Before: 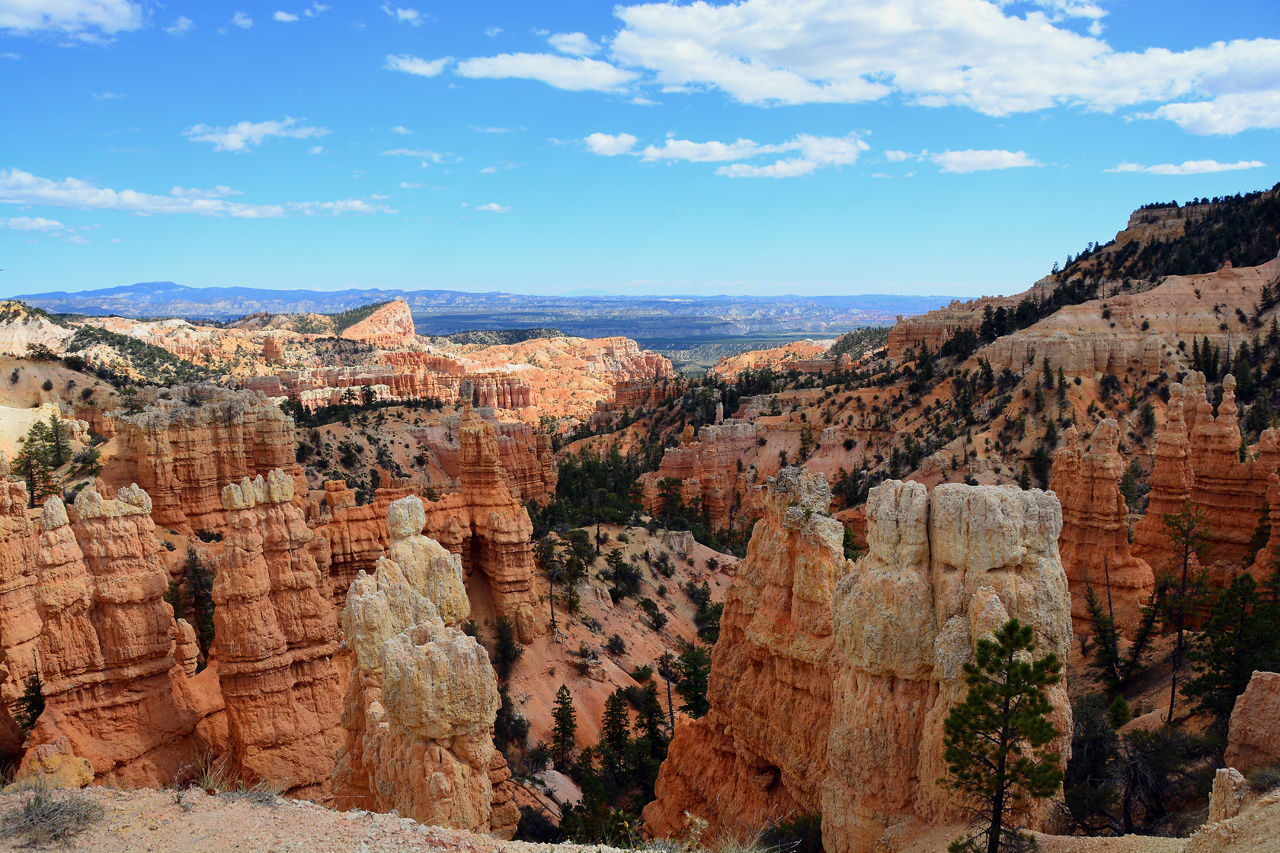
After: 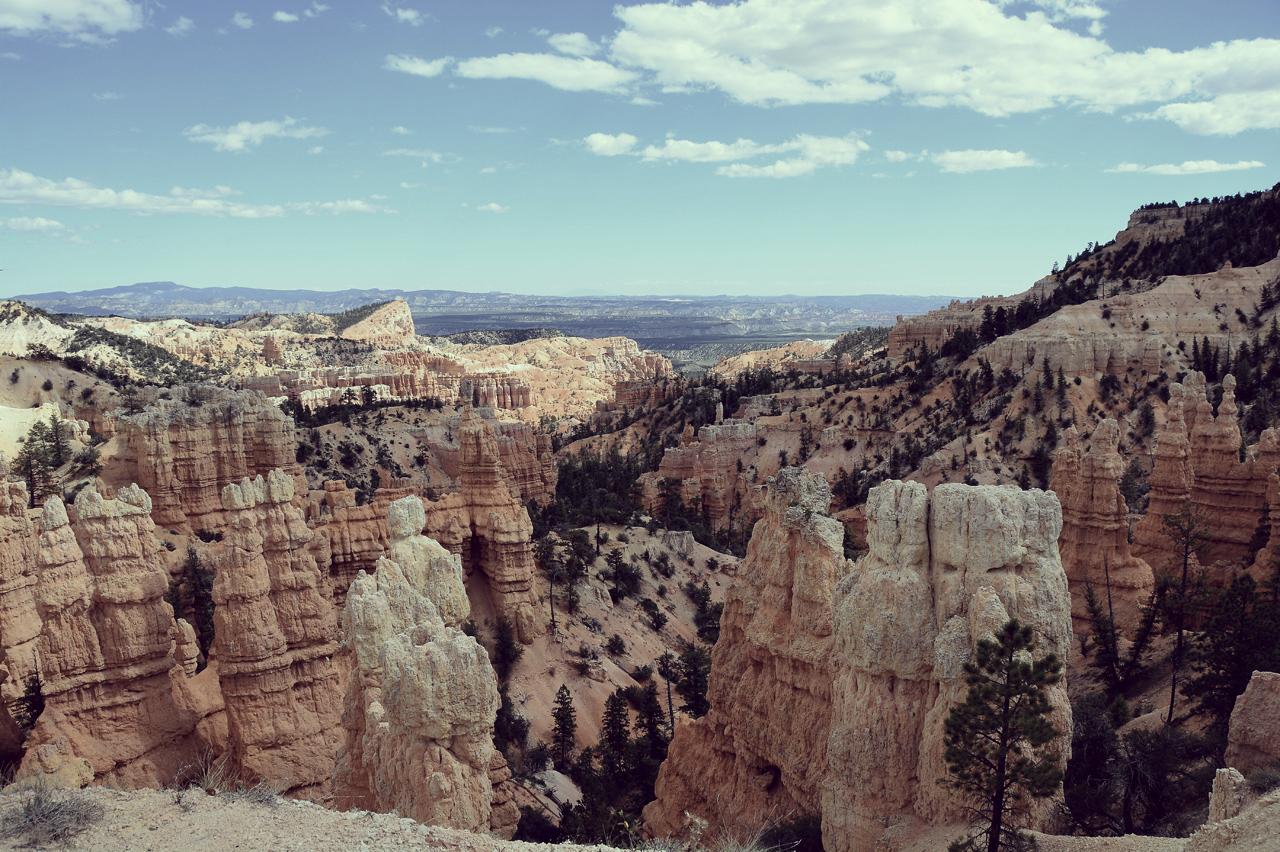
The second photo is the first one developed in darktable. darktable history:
color correction: highlights a* -20.28, highlights b* 19.98, shadows a* 19.26, shadows b* -19.92, saturation 0.446
crop: bottom 0.063%
